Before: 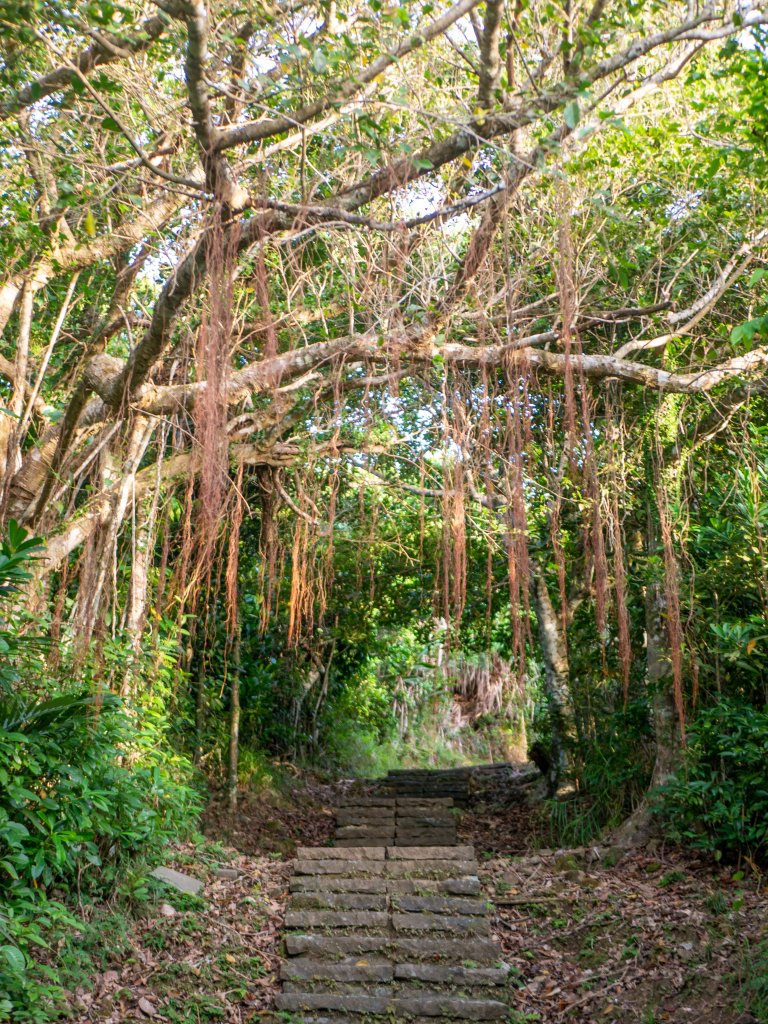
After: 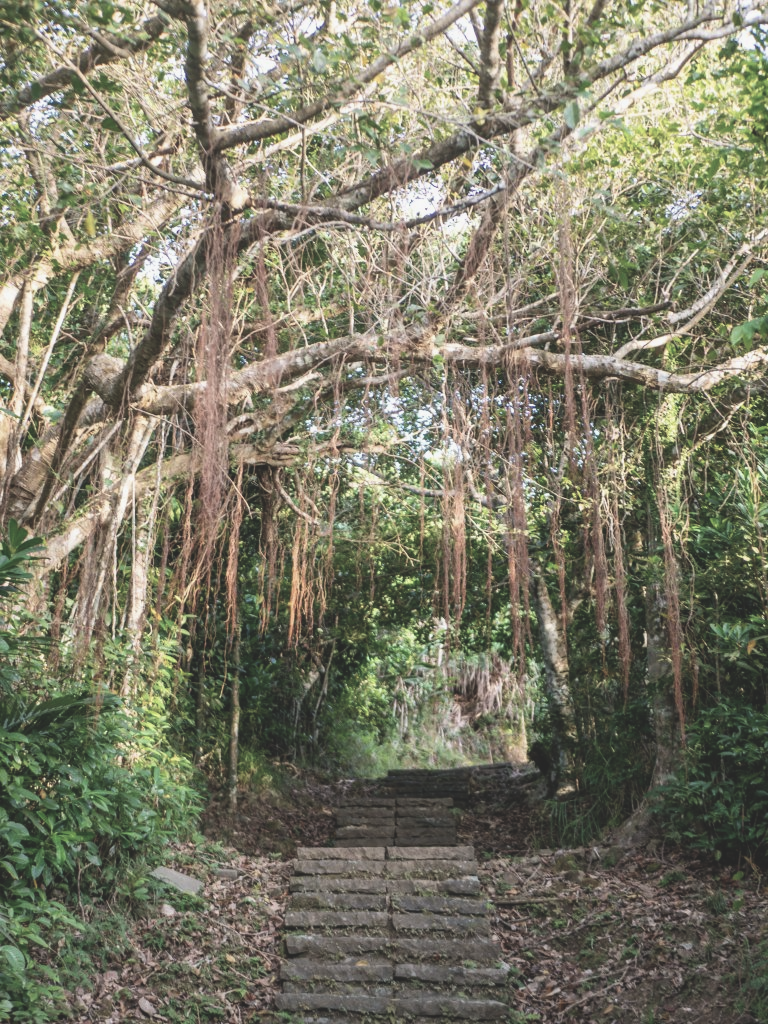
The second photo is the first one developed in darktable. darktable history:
contrast brightness saturation: contrast 0.104, saturation -0.374
exposure: black level correction -0.025, exposure -0.117 EV, compensate highlight preservation false
